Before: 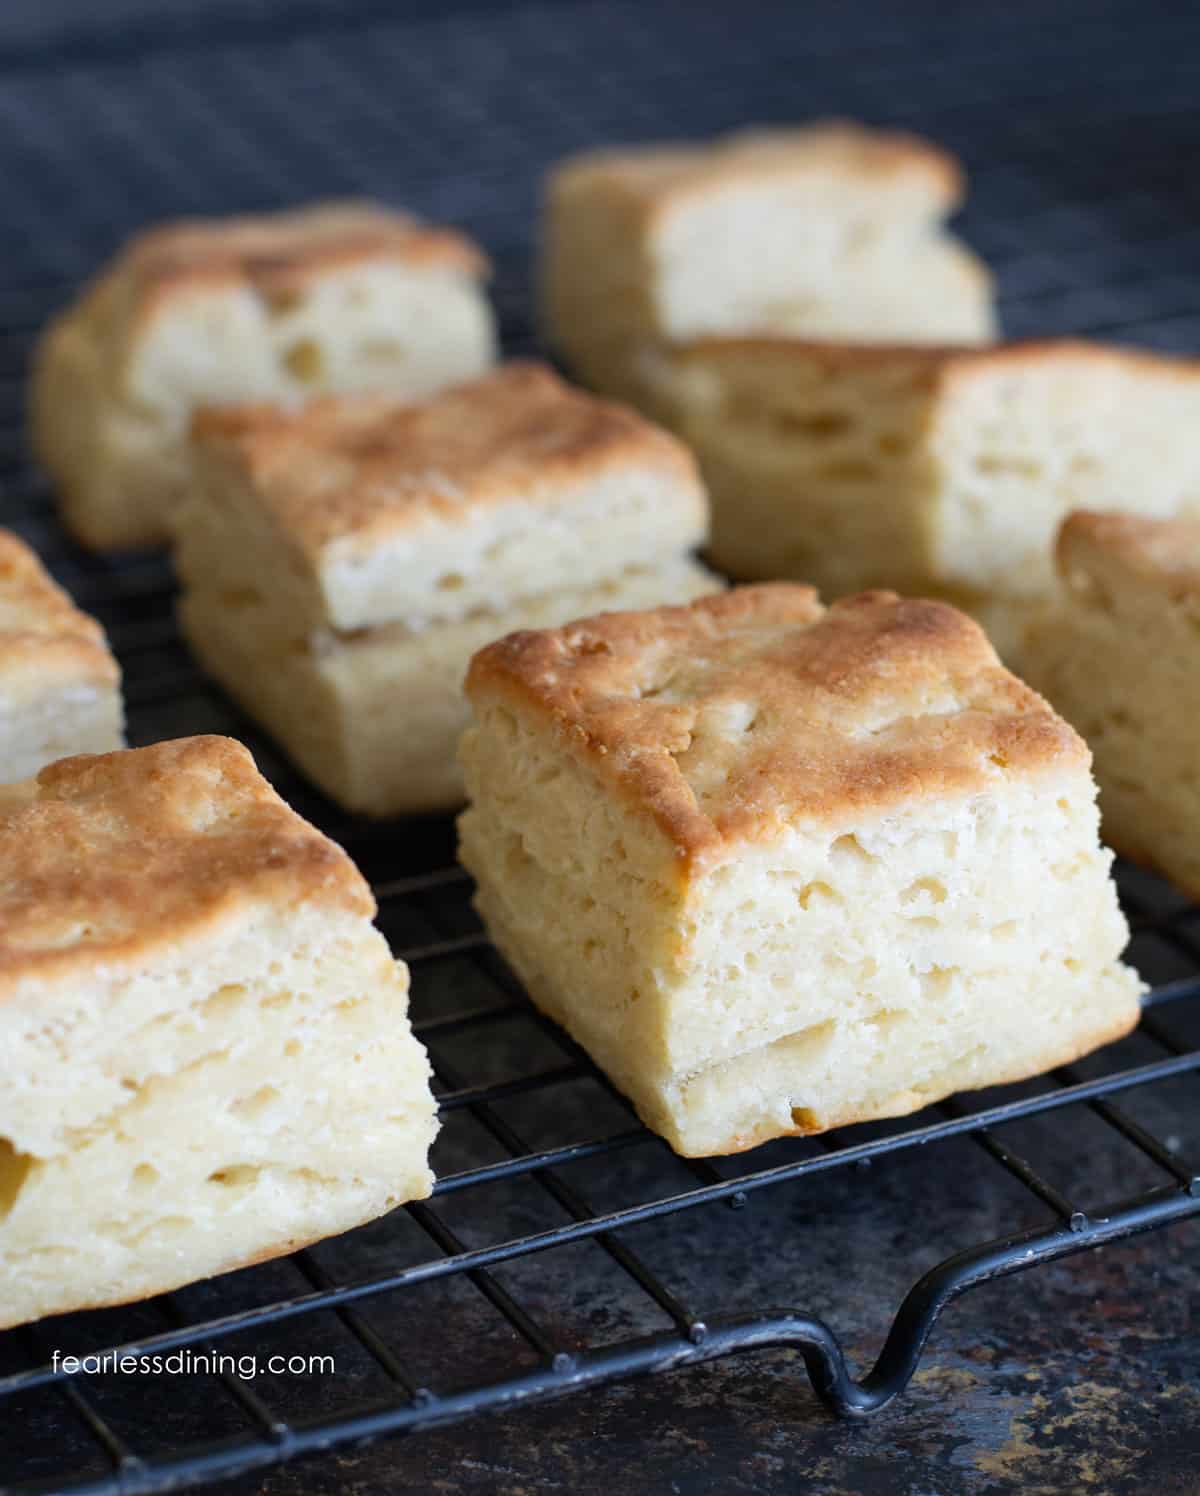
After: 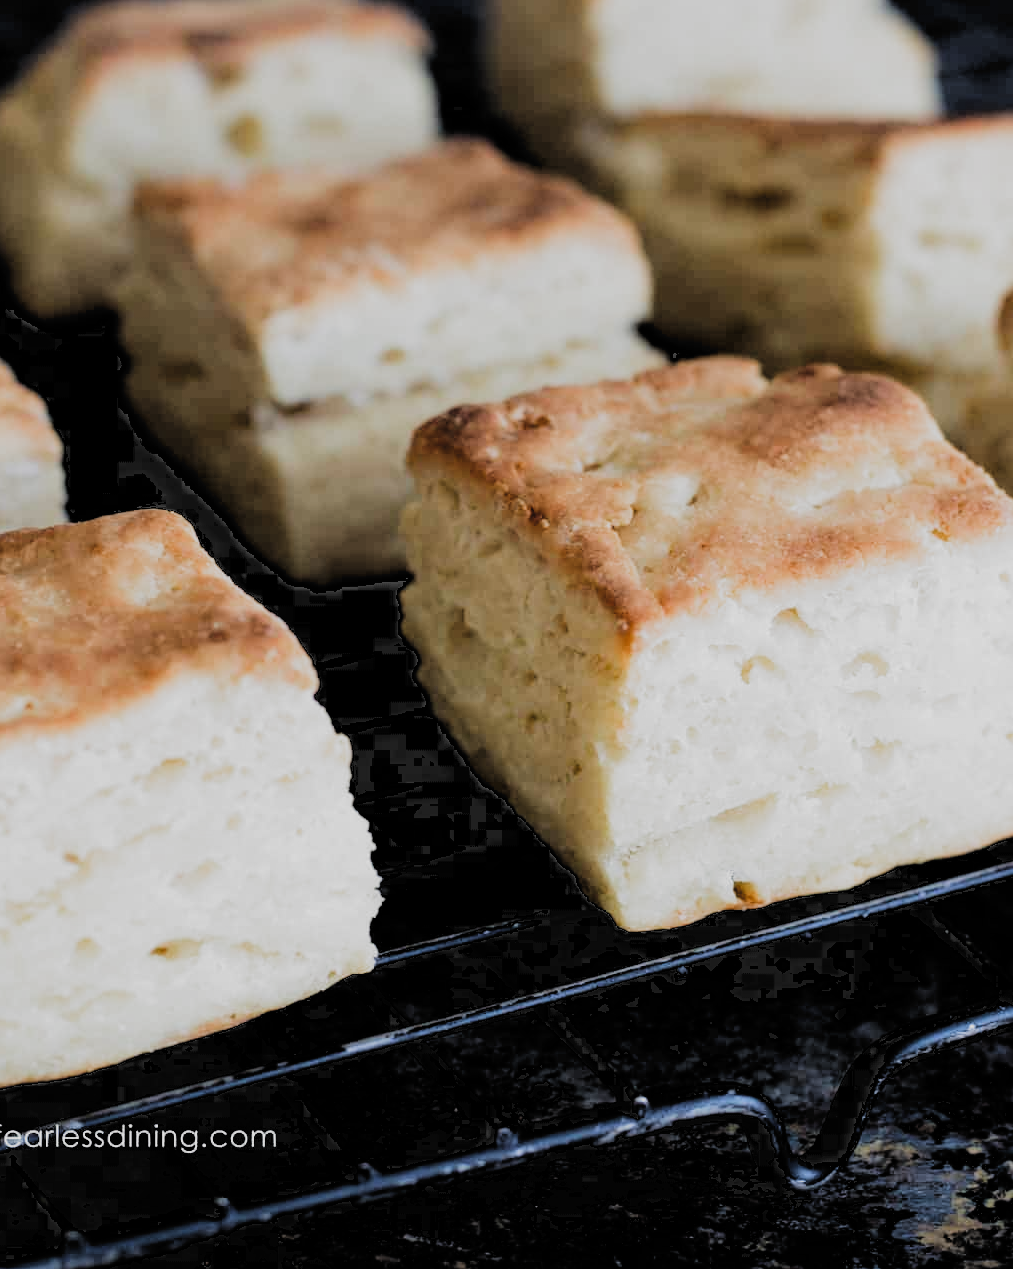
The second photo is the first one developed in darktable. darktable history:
exposure: black level correction 0.009, exposure 0.111 EV, compensate exposure bias true, compensate highlight preservation false
crop and rotate: left 4.868%, top 15.154%, right 10.667%
tone curve: curves: ch0 [(0, 0) (0.003, 0.002) (0.011, 0.006) (0.025, 0.013) (0.044, 0.019) (0.069, 0.032) (0.1, 0.056) (0.136, 0.095) (0.177, 0.144) (0.224, 0.193) (0.277, 0.26) (0.335, 0.331) (0.399, 0.405) (0.468, 0.479) (0.543, 0.552) (0.623, 0.624) (0.709, 0.699) (0.801, 0.772) (0.898, 0.856) (1, 1)], color space Lab, independent channels, preserve colors none
filmic rgb: black relative exposure -5.07 EV, white relative exposure 4 EV, hardness 2.9, contrast 1.301, highlights saturation mix -31.1%, add noise in highlights 0, preserve chrominance luminance Y, color science v3 (2019), use custom middle-gray values true, contrast in highlights soft
